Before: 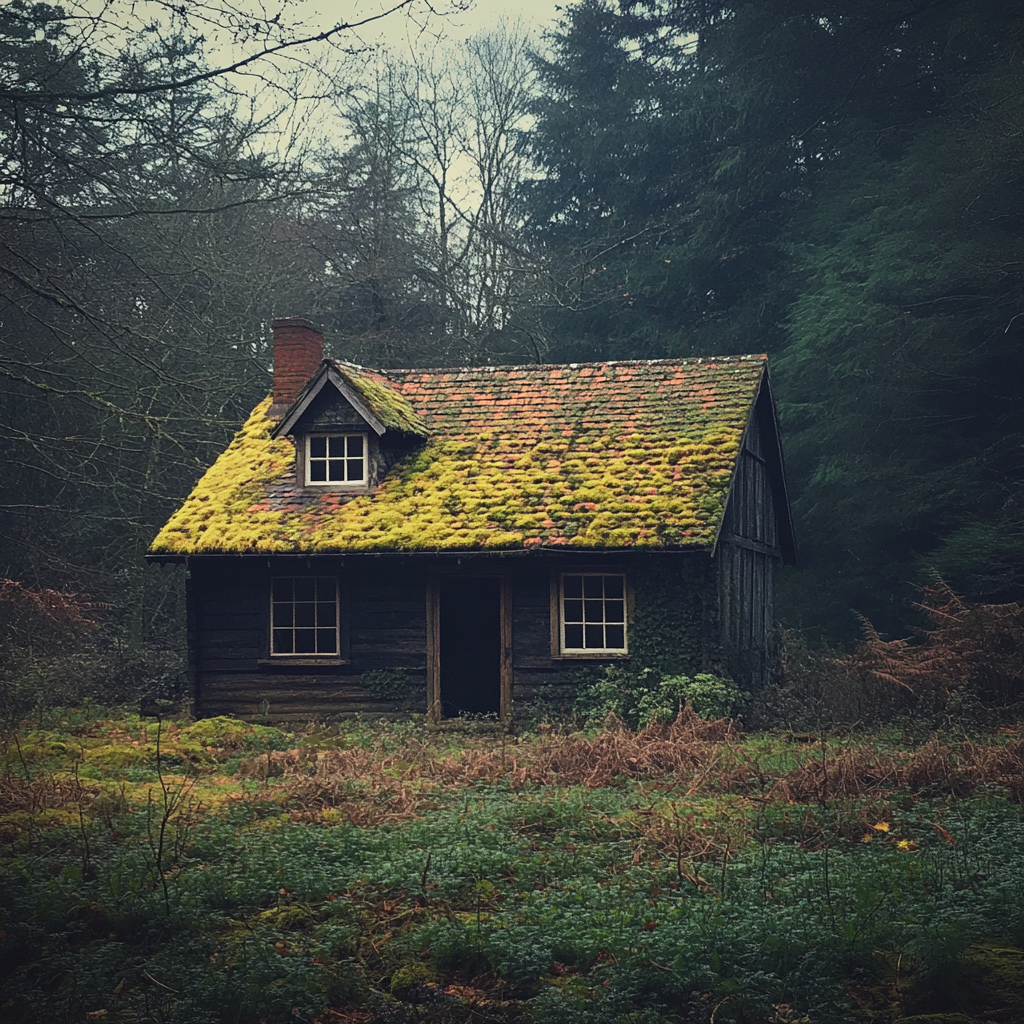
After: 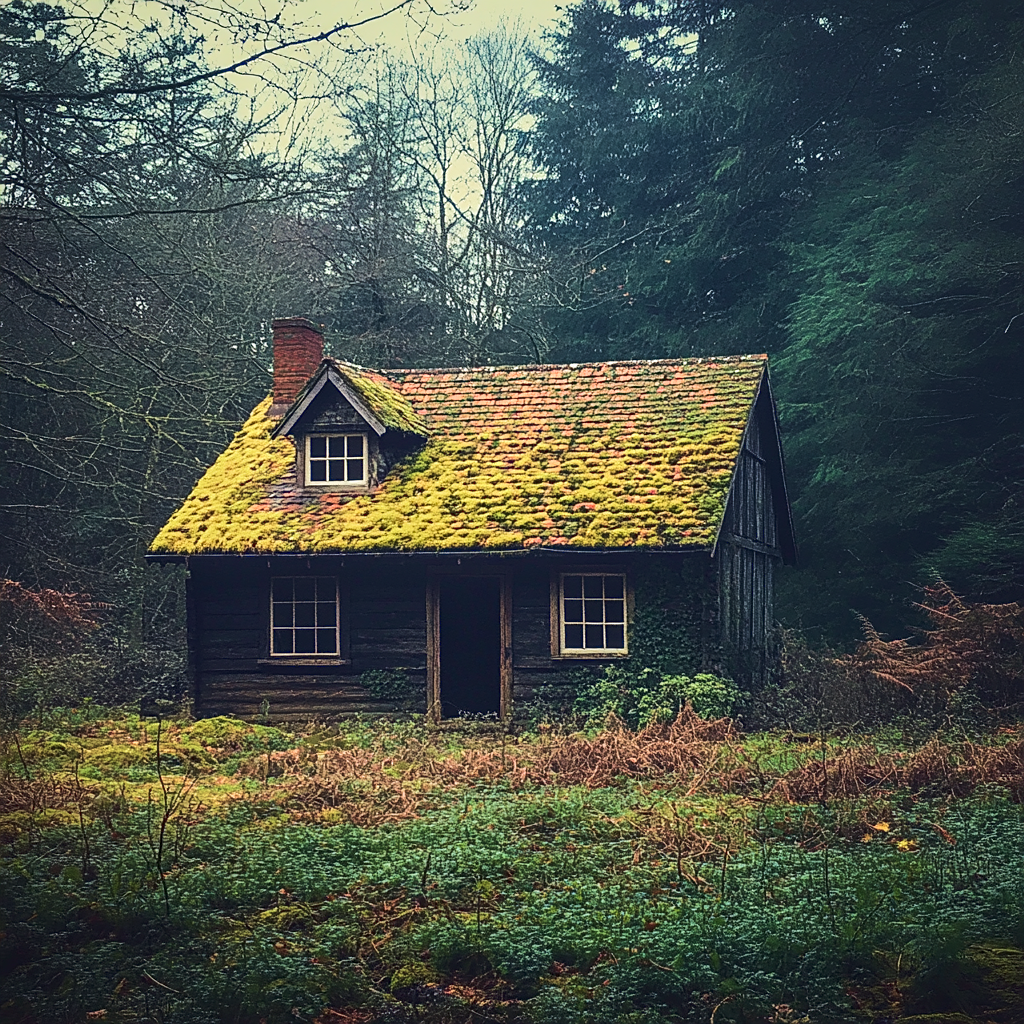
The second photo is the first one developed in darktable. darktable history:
velvia: strength 44.46%
tone curve: curves: ch0 [(0, 0) (0.003, 0.031) (0.011, 0.041) (0.025, 0.054) (0.044, 0.06) (0.069, 0.083) (0.1, 0.108) (0.136, 0.135) (0.177, 0.179) (0.224, 0.231) (0.277, 0.294) (0.335, 0.378) (0.399, 0.463) (0.468, 0.552) (0.543, 0.627) (0.623, 0.694) (0.709, 0.776) (0.801, 0.849) (0.898, 0.905) (1, 1)], color space Lab, linked channels
local contrast: detail 130%
sharpen: on, module defaults
